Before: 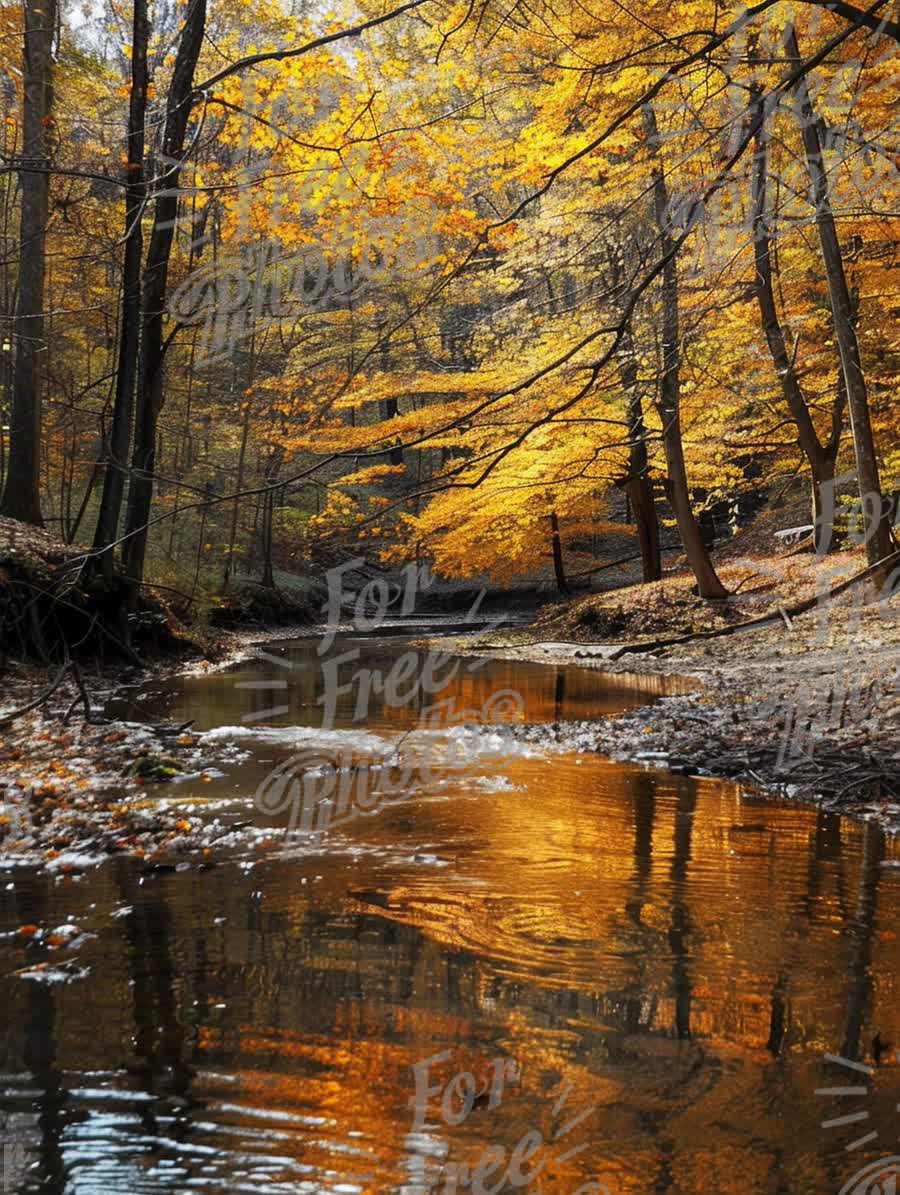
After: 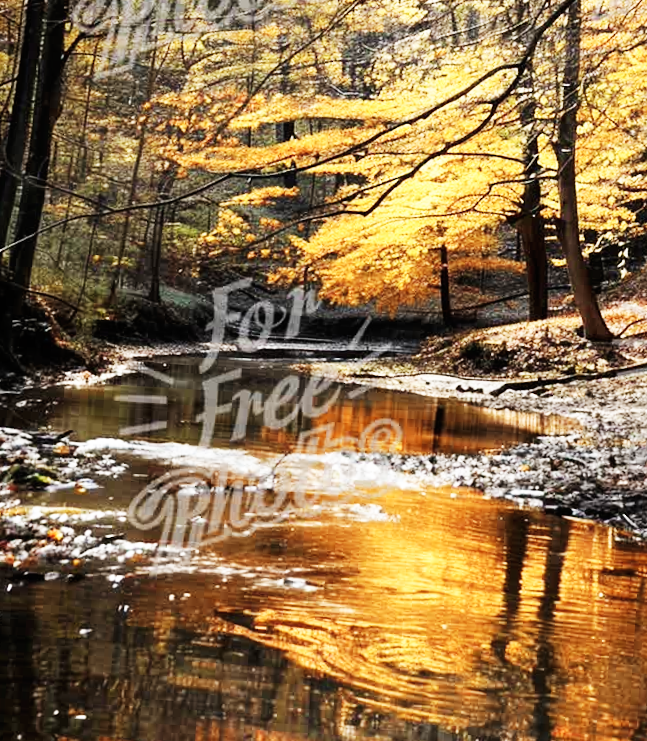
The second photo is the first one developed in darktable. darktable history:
crop and rotate: angle -3.52°, left 9.84%, top 20.828%, right 12.426%, bottom 12.149%
base curve: curves: ch0 [(0, 0) (0.007, 0.004) (0.027, 0.03) (0.046, 0.07) (0.207, 0.54) (0.442, 0.872) (0.673, 0.972) (1, 1)], preserve colors none
contrast brightness saturation: contrast 0.061, brightness -0.014, saturation -0.24
